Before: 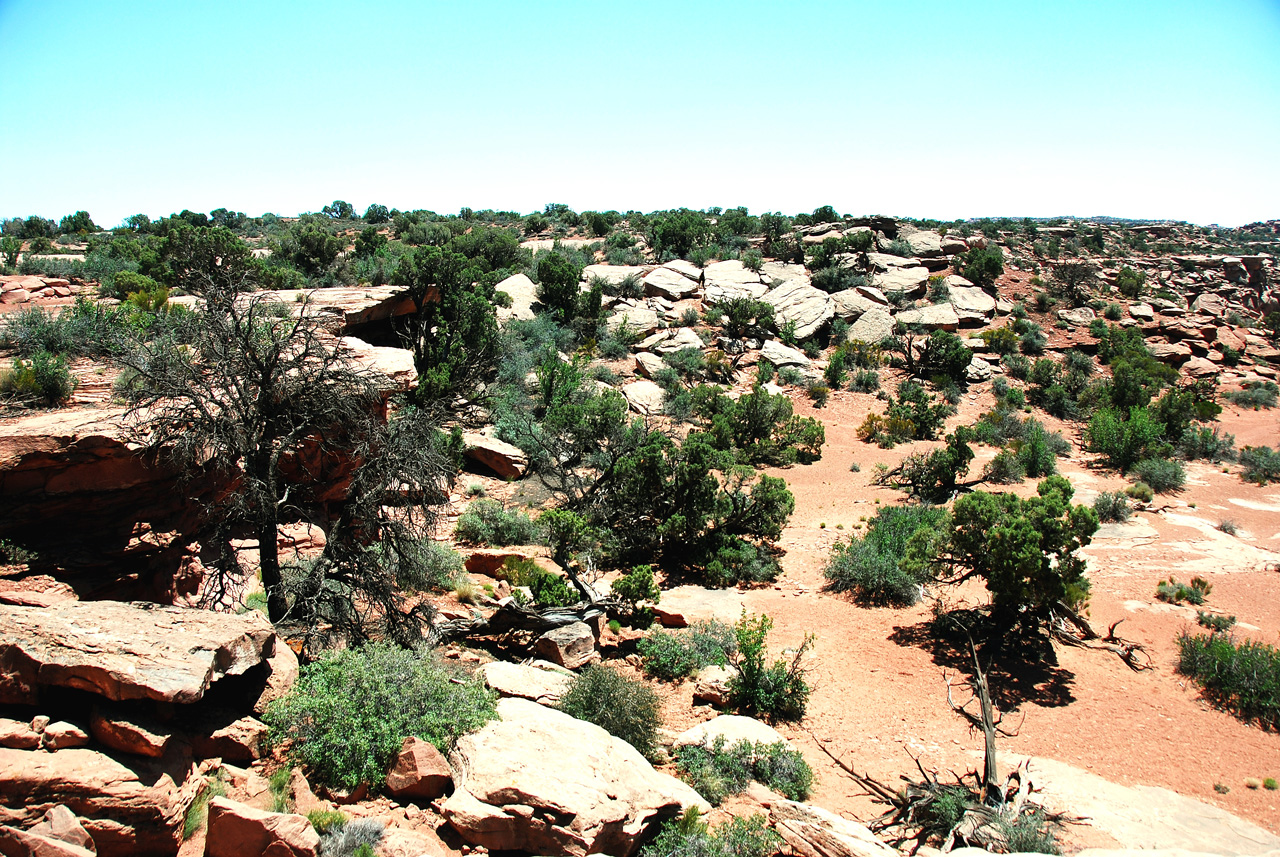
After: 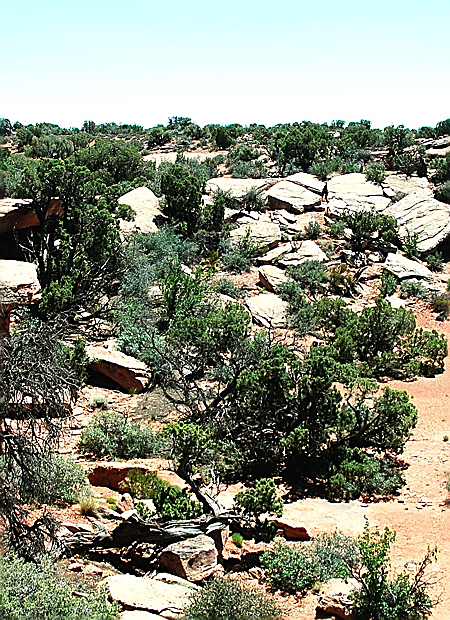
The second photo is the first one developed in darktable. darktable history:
sharpen: radius 1.4, amount 1.25, threshold 0.7
crop and rotate: left 29.476%, top 10.214%, right 35.32%, bottom 17.333%
